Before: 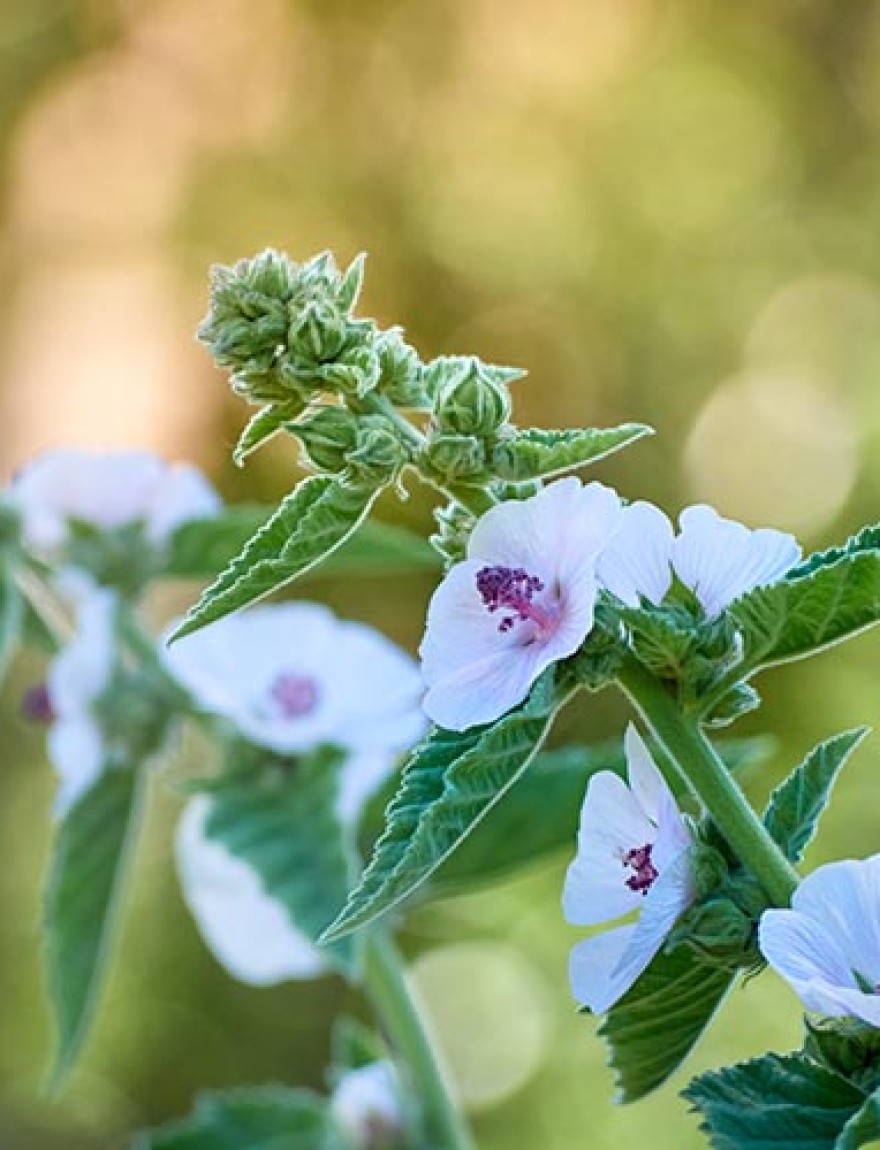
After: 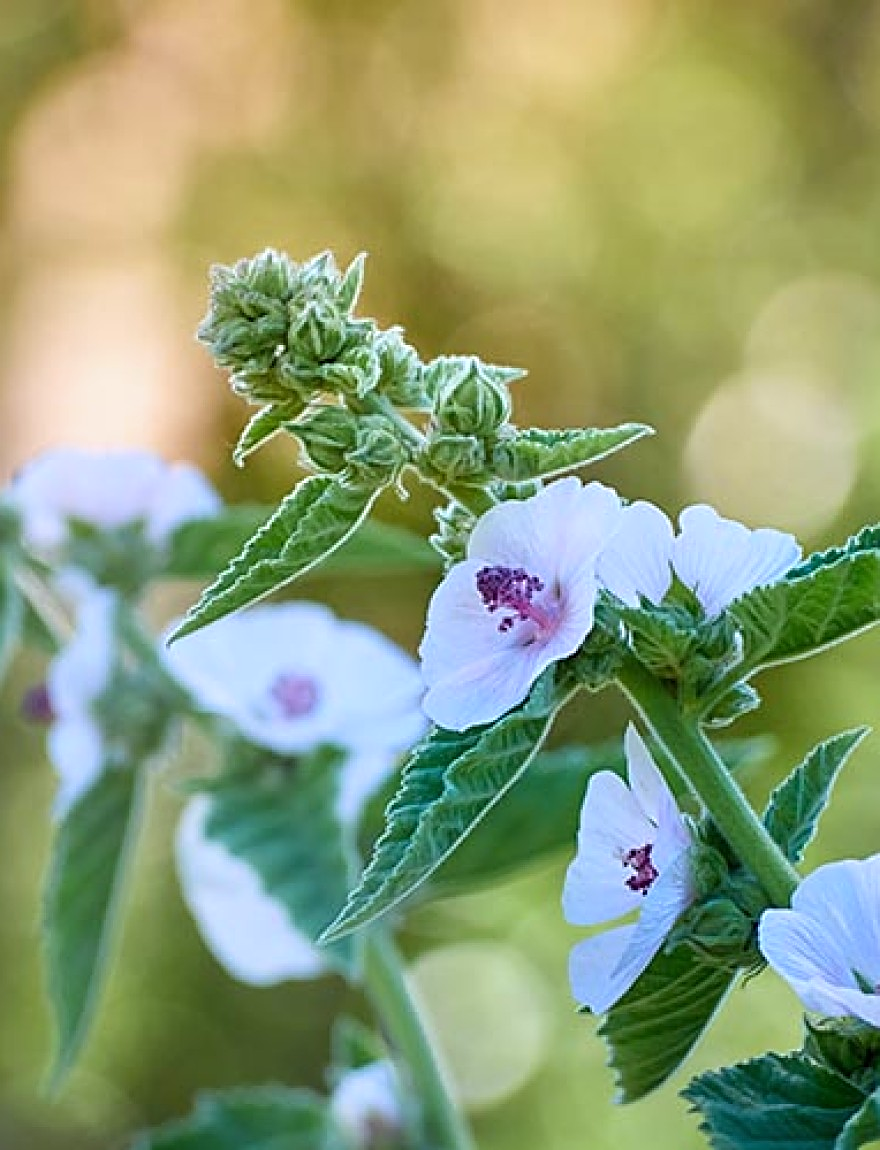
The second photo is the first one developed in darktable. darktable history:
white balance: red 0.984, blue 1.059
sharpen: on, module defaults
